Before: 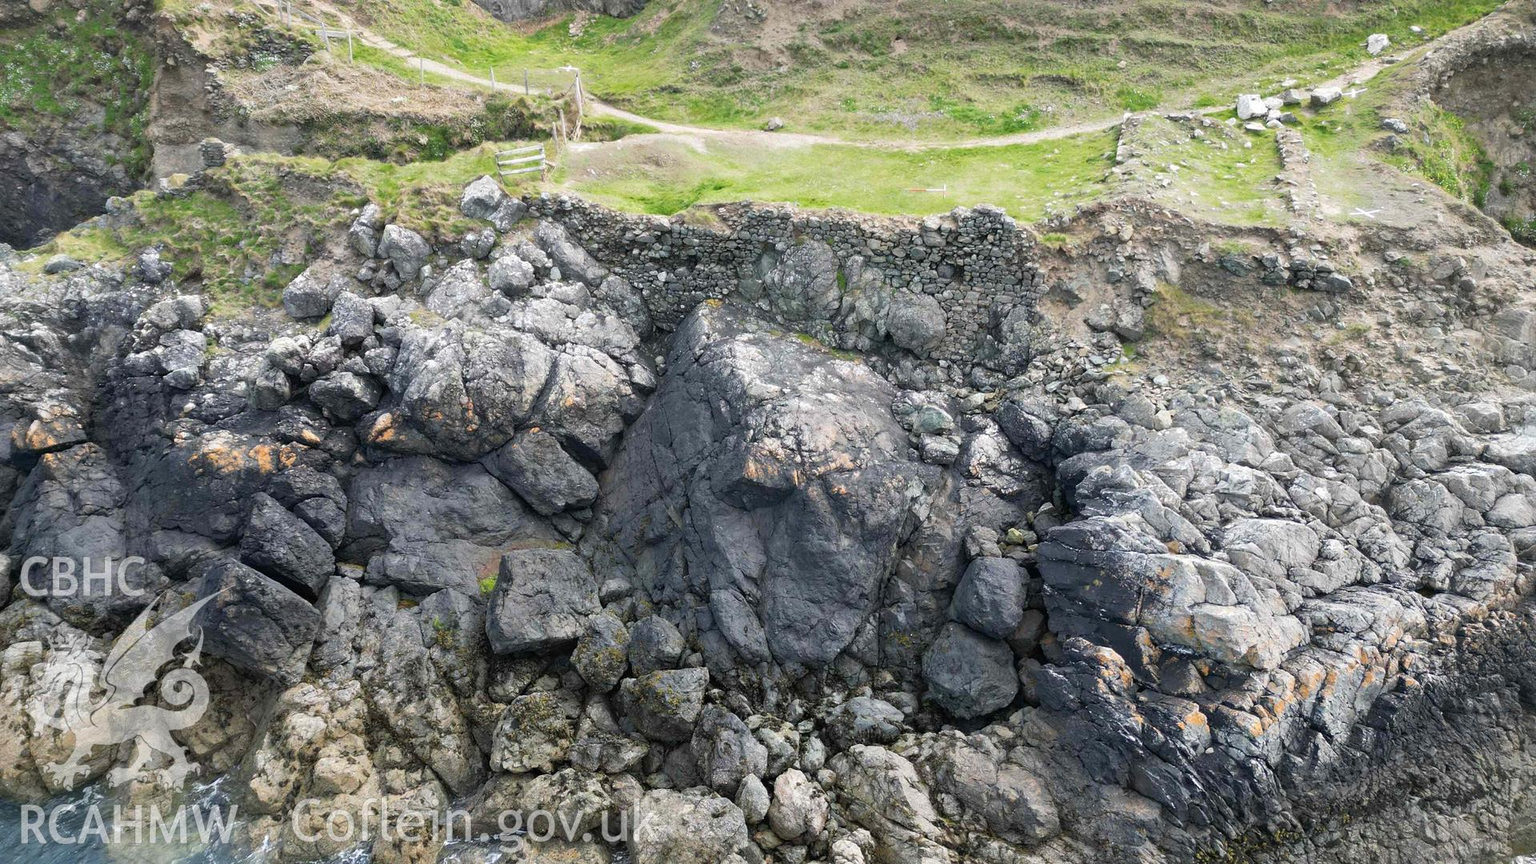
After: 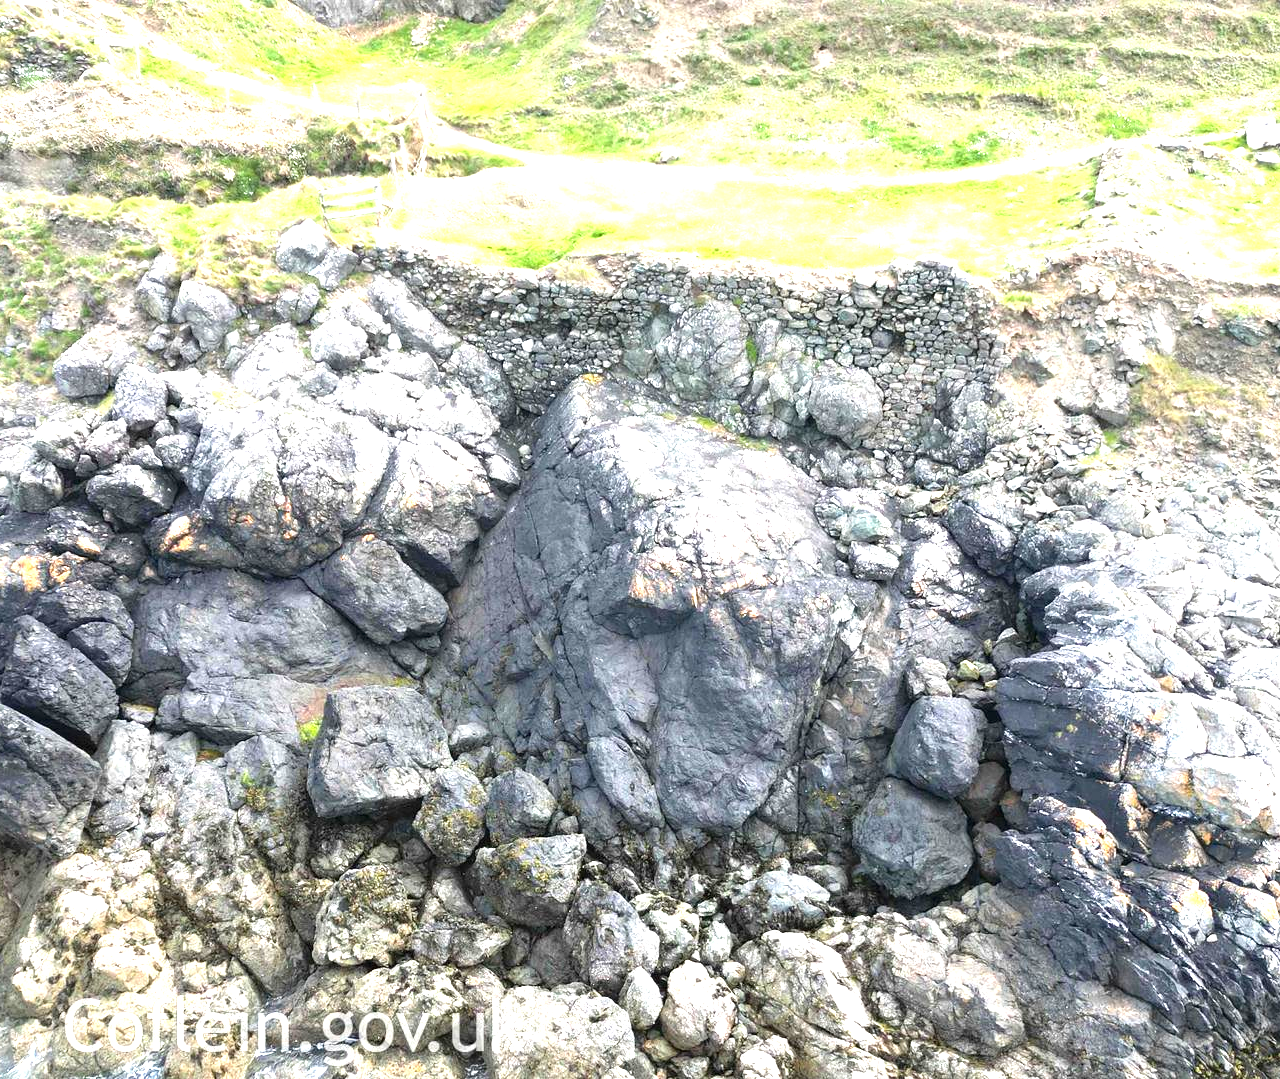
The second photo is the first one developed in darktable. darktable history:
exposure: black level correction 0, exposure 1.474 EV, compensate exposure bias true, compensate highlight preservation false
crop and rotate: left 15.635%, right 17.687%
